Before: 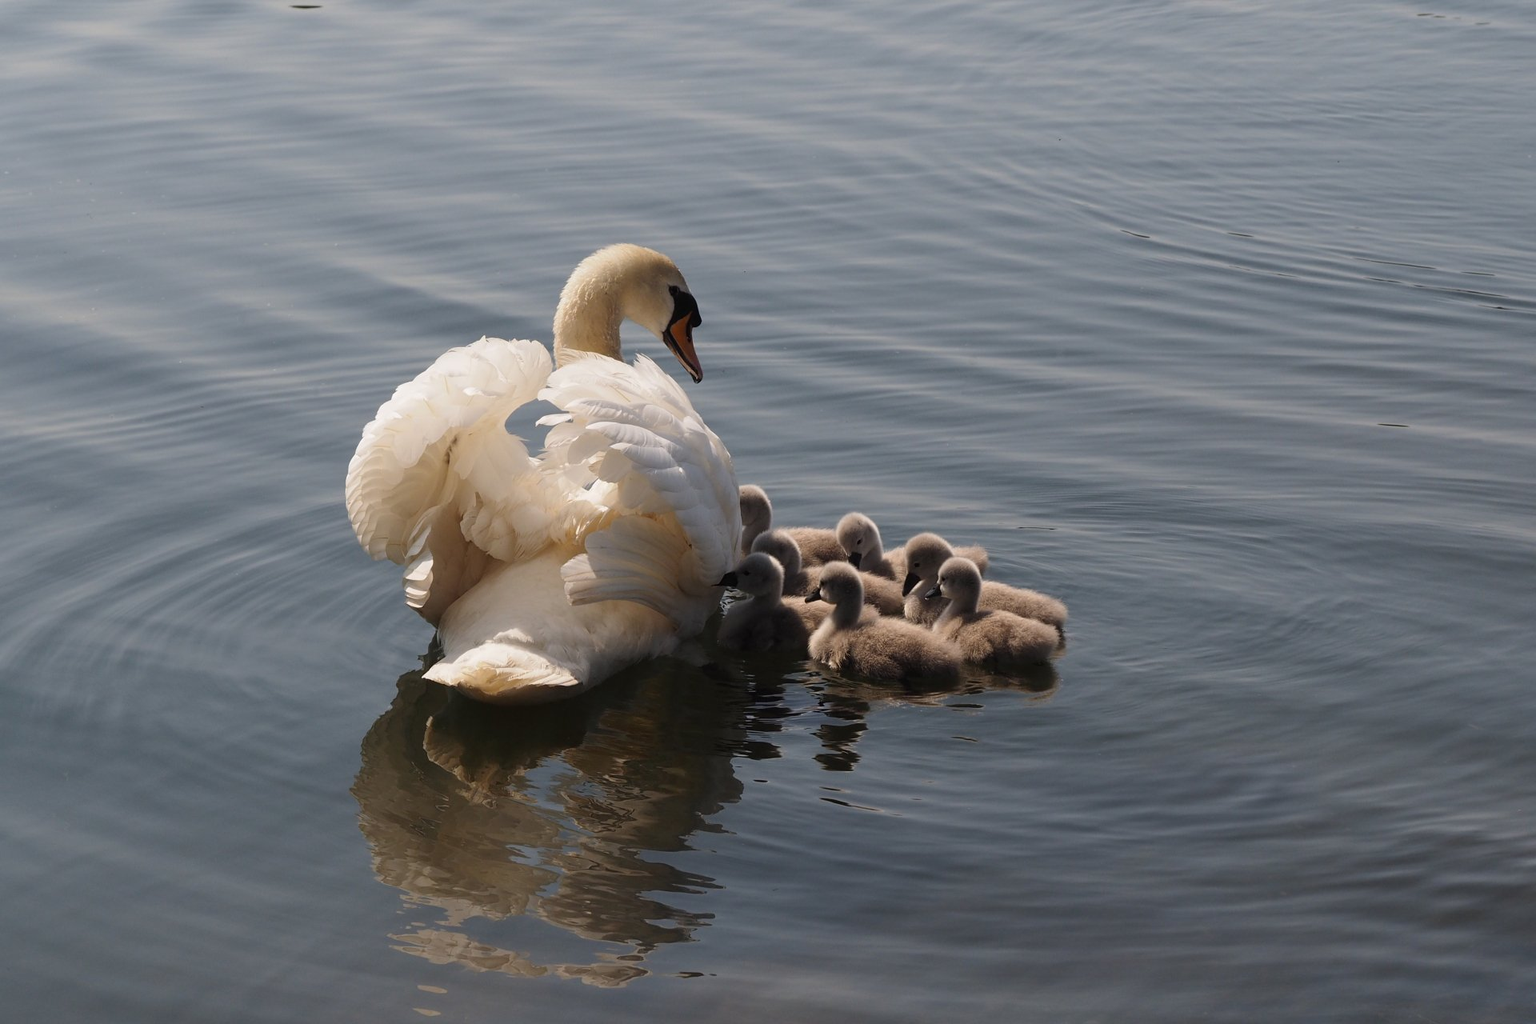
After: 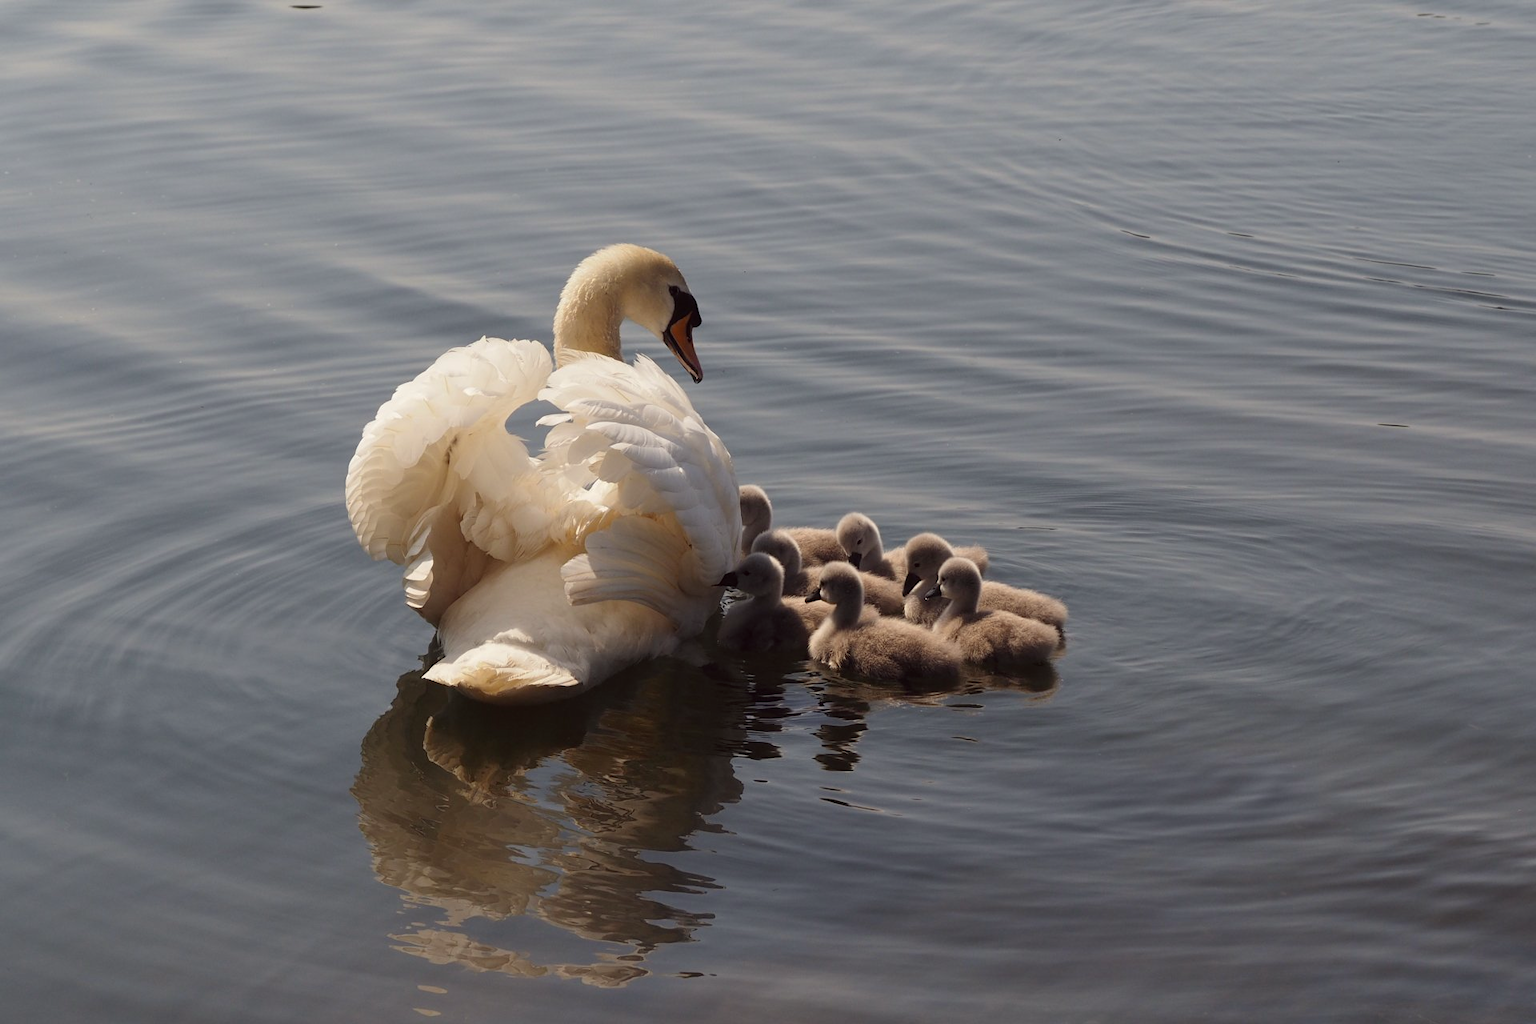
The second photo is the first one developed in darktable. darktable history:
color correction: highlights a* -0.946, highlights b* 4.46, shadows a* 3.58
